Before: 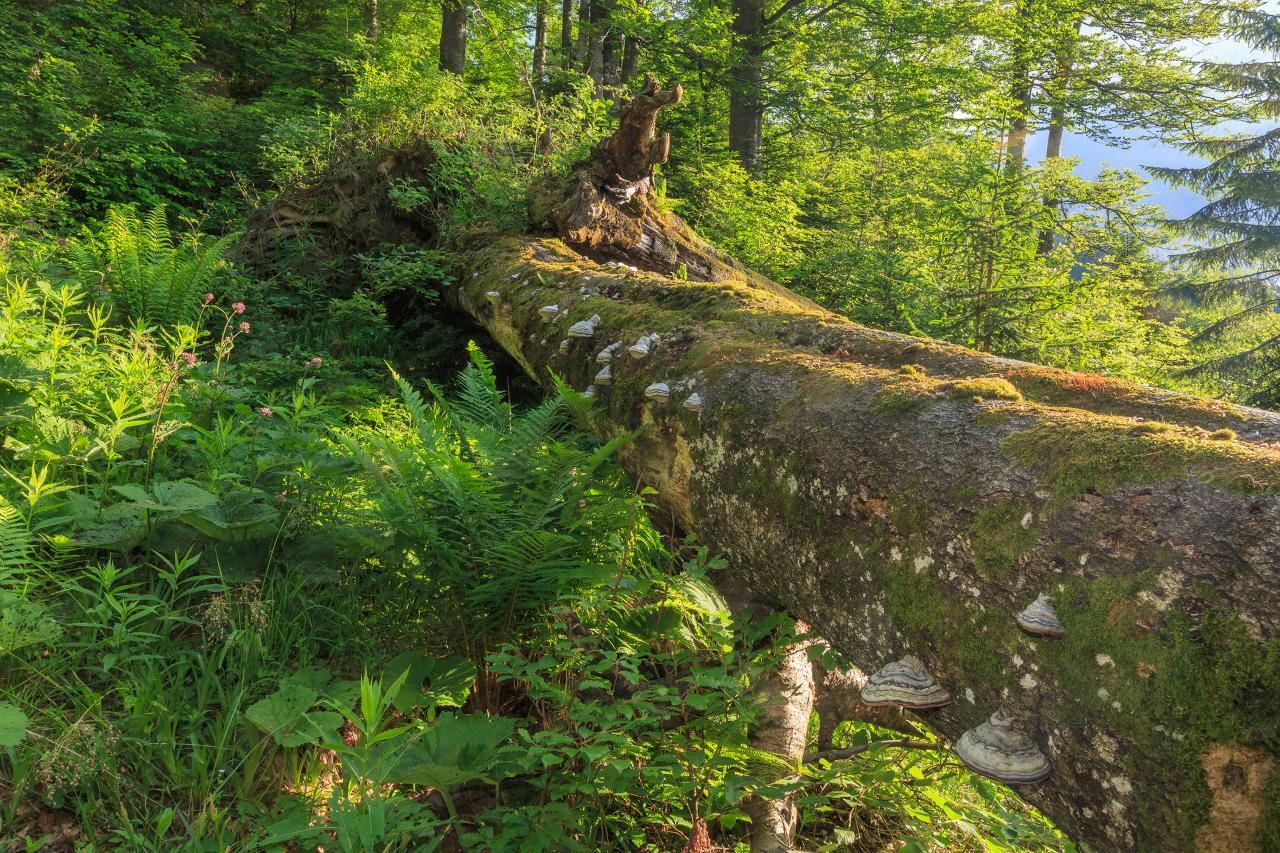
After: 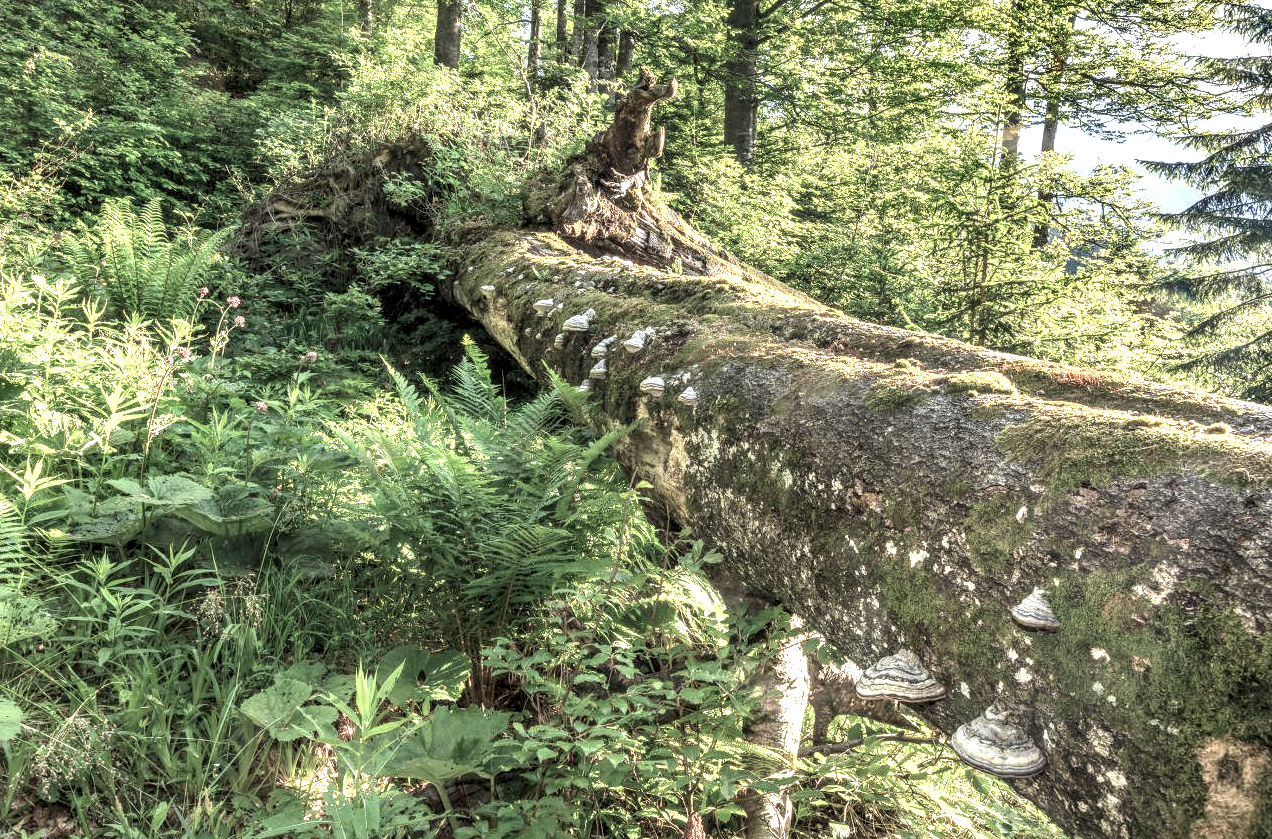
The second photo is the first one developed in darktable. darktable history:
exposure: black level correction 0, exposure 1.001 EV, compensate exposure bias true, compensate highlight preservation false
crop: left 0.447%, top 0.72%, right 0.147%, bottom 0.848%
contrast brightness saturation: contrast -0.241, saturation -0.449
levels: levels [0, 0.48, 0.961]
local contrast: detail 202%
shadows and highlights: radius 132.81, soften with gaussian
